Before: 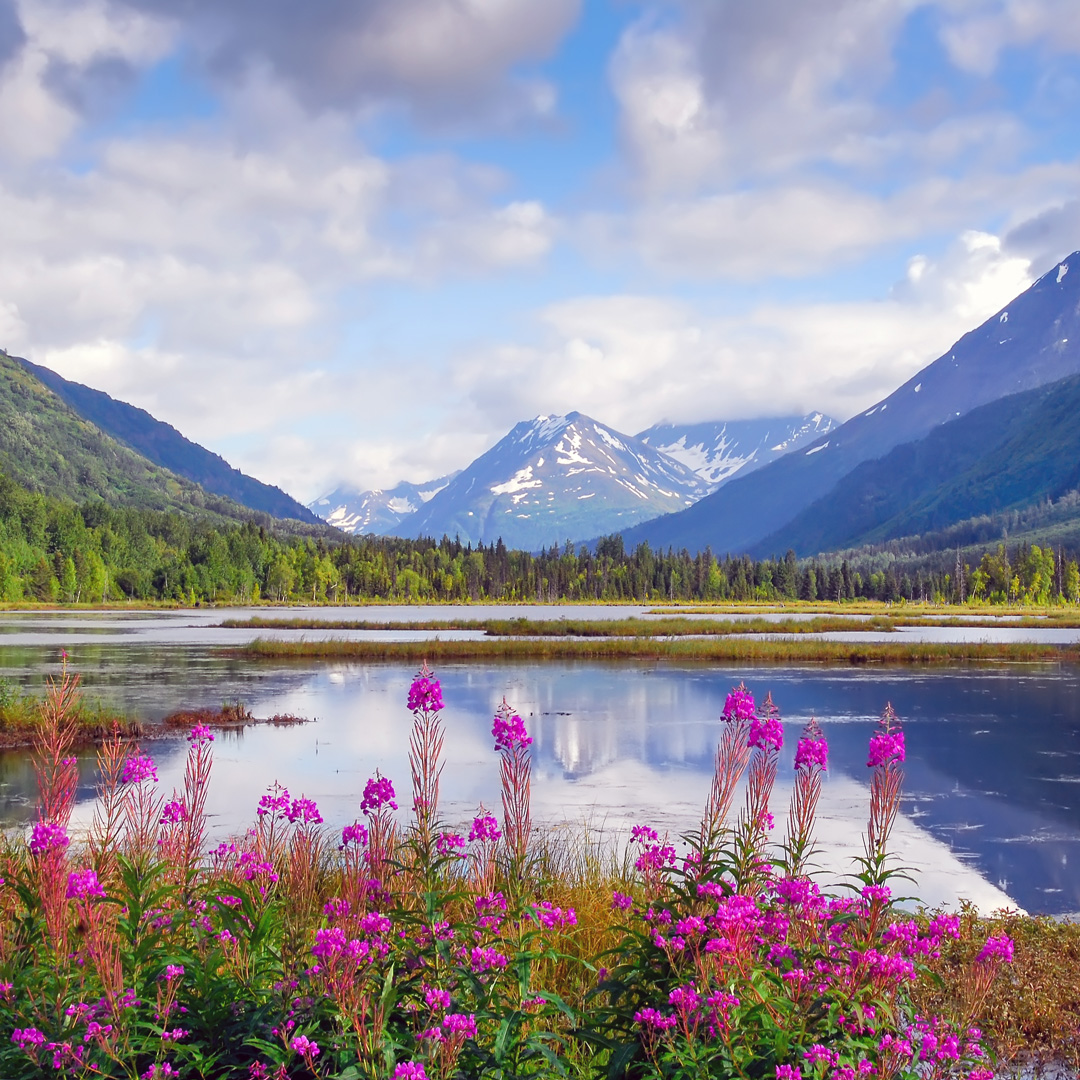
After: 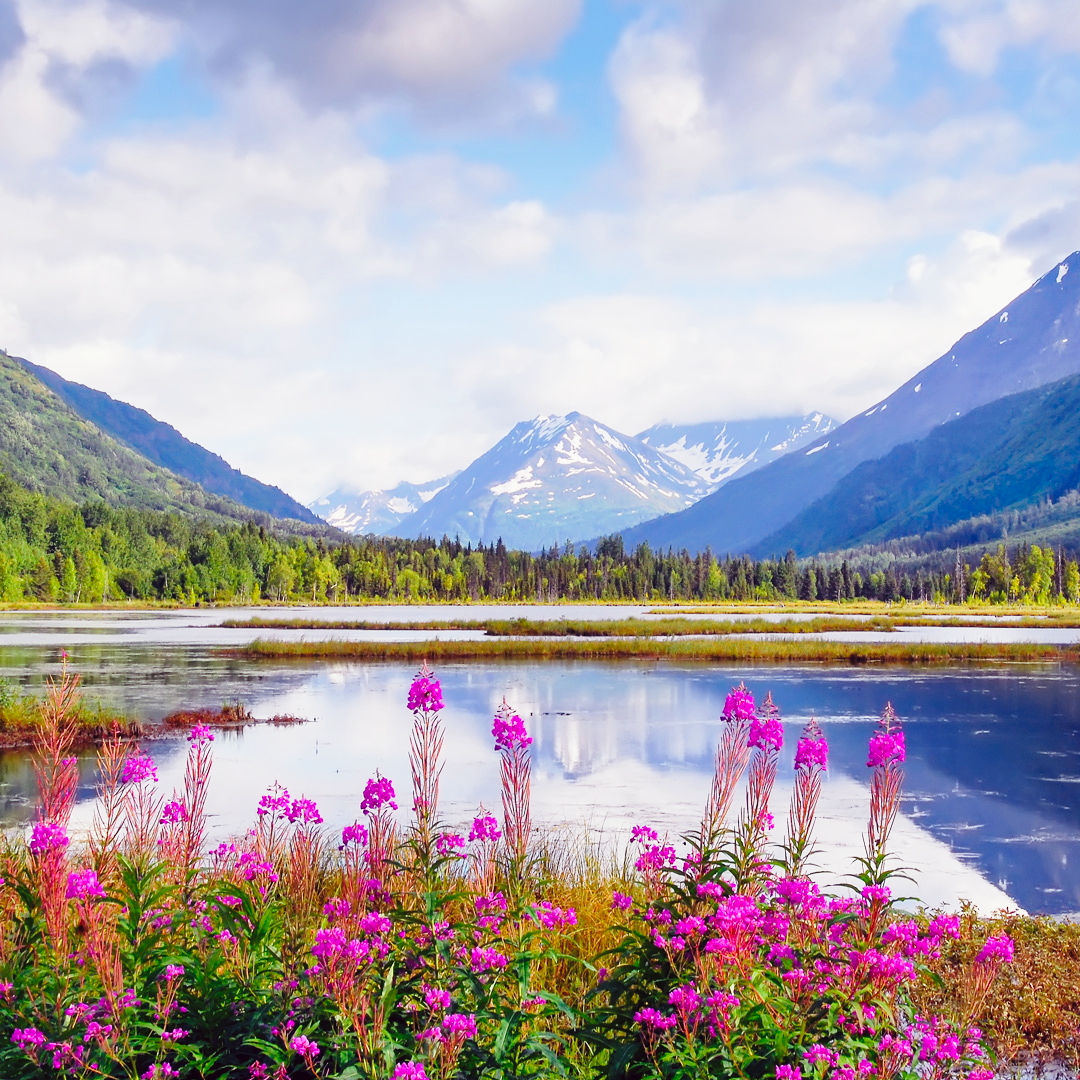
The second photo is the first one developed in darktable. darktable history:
base curve: curves: ch0 [(0, 0) (0.028, 0.03) (0.121, 0.232) (0.46, 0.748) (0.859, 0.968) (1, 1)], preserve colors none
exposure: exposure -0.293 EV, compensate highlight preservation false
color balance rgb: saturation formula JzAzBz (2021)
